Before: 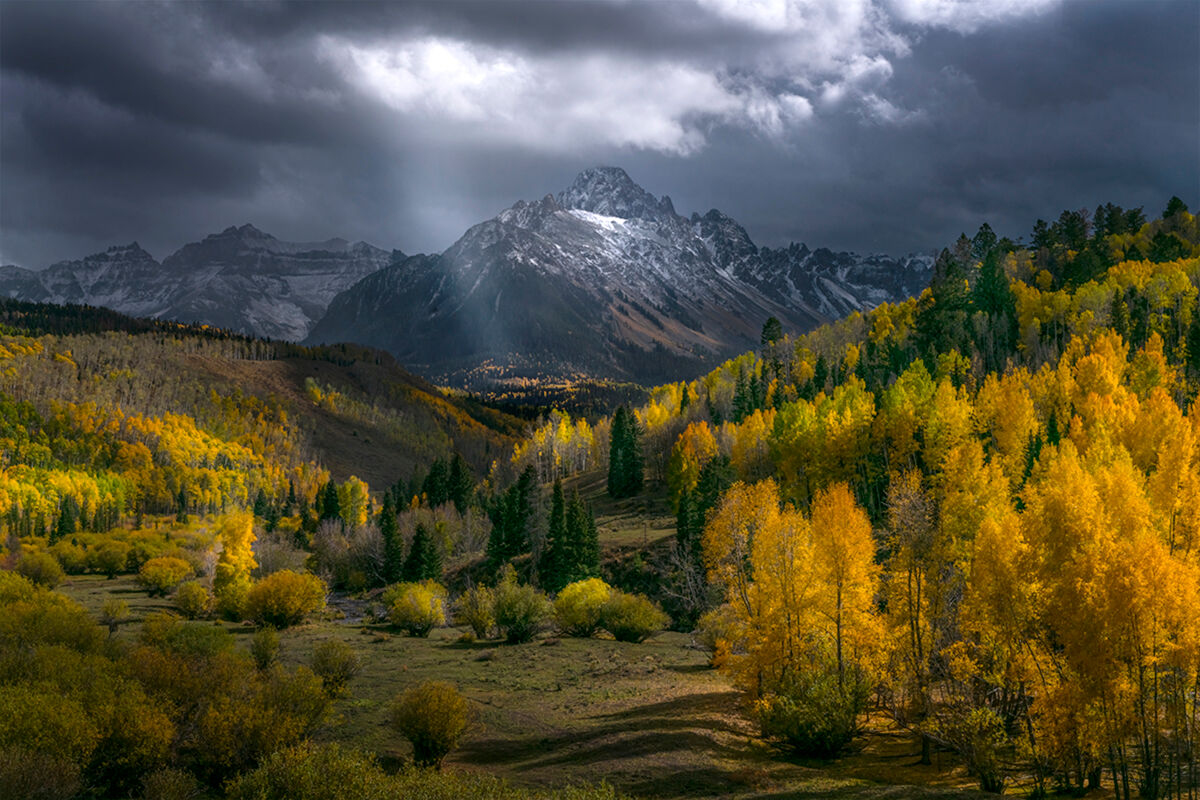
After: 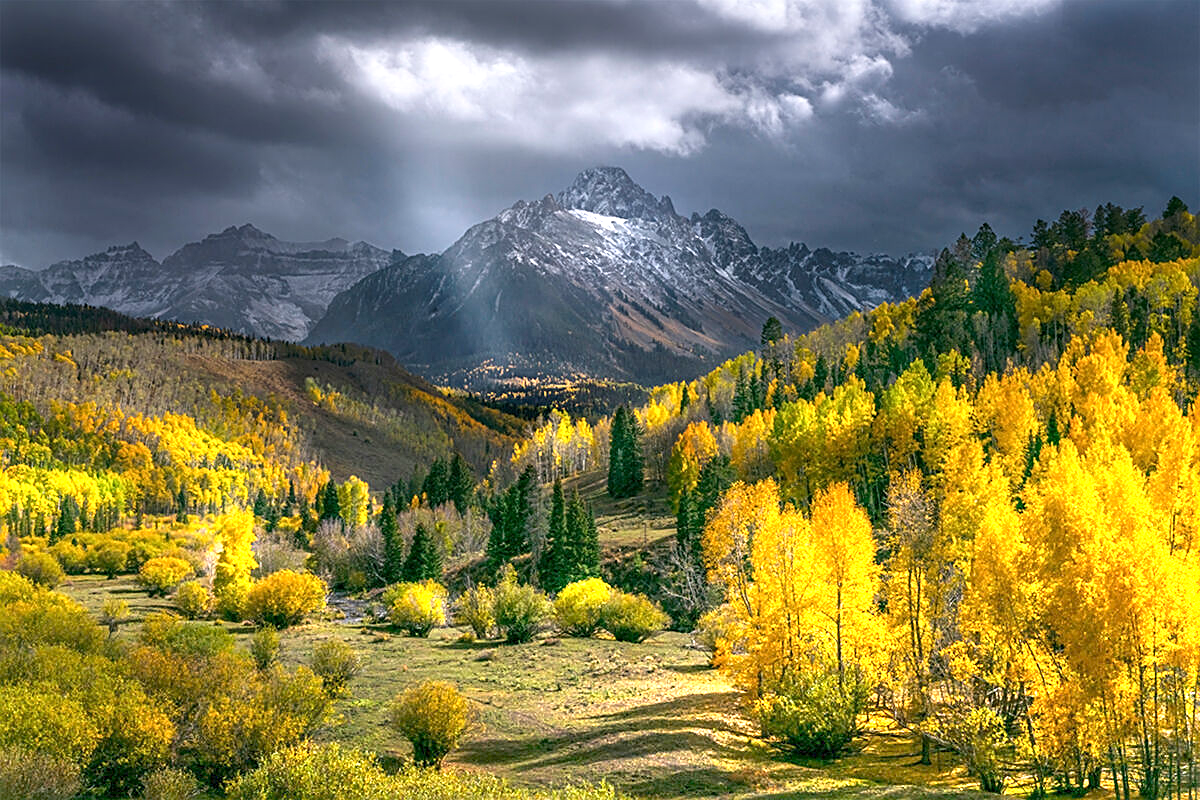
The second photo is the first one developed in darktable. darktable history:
sharpen: on, module defaults
graduated density: density -3.9 EV
